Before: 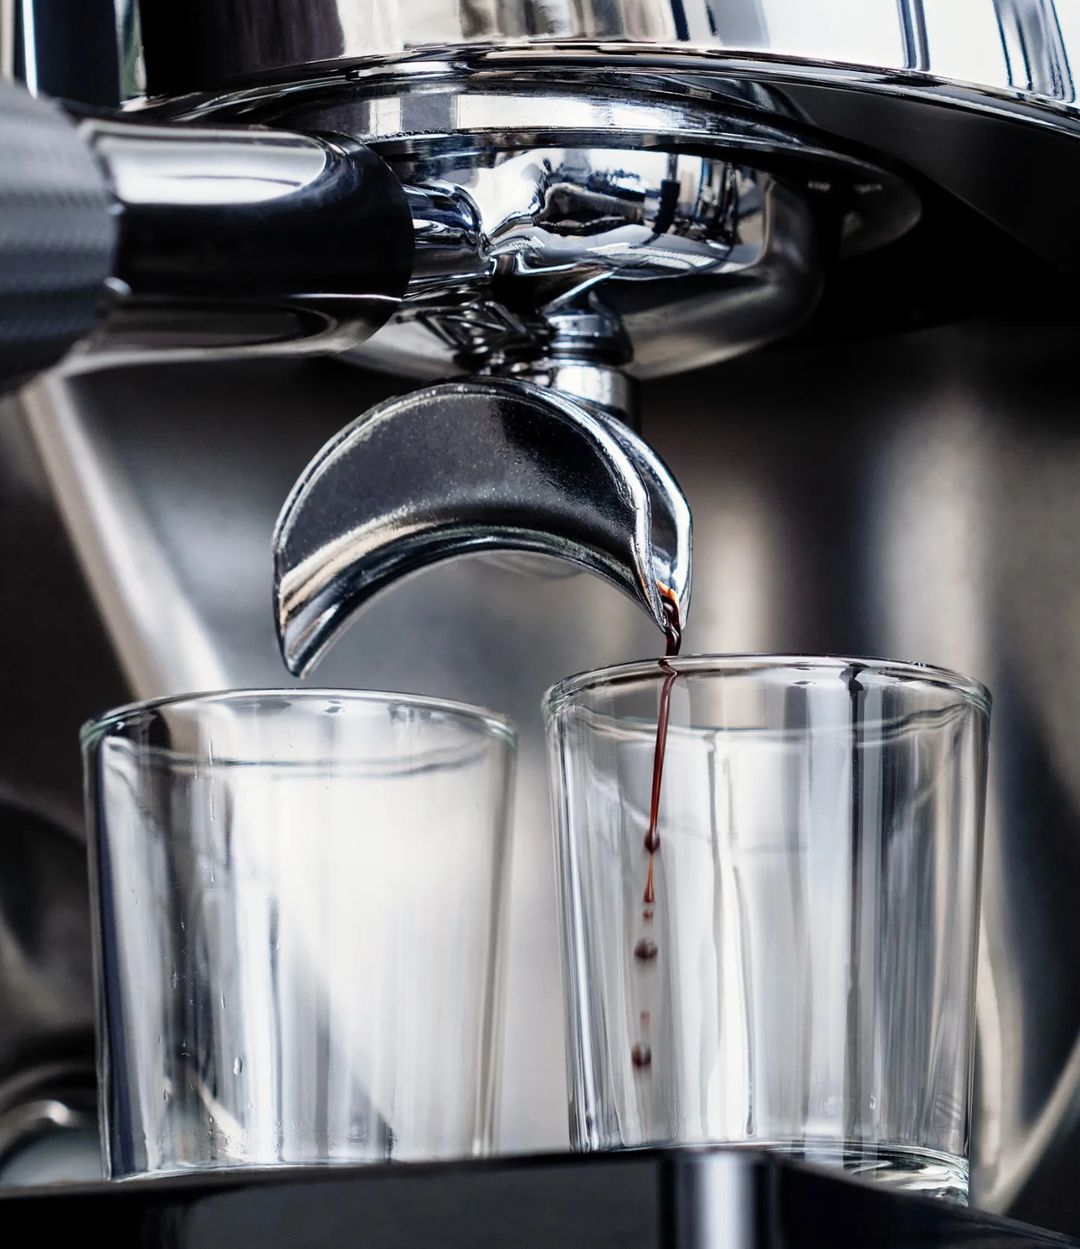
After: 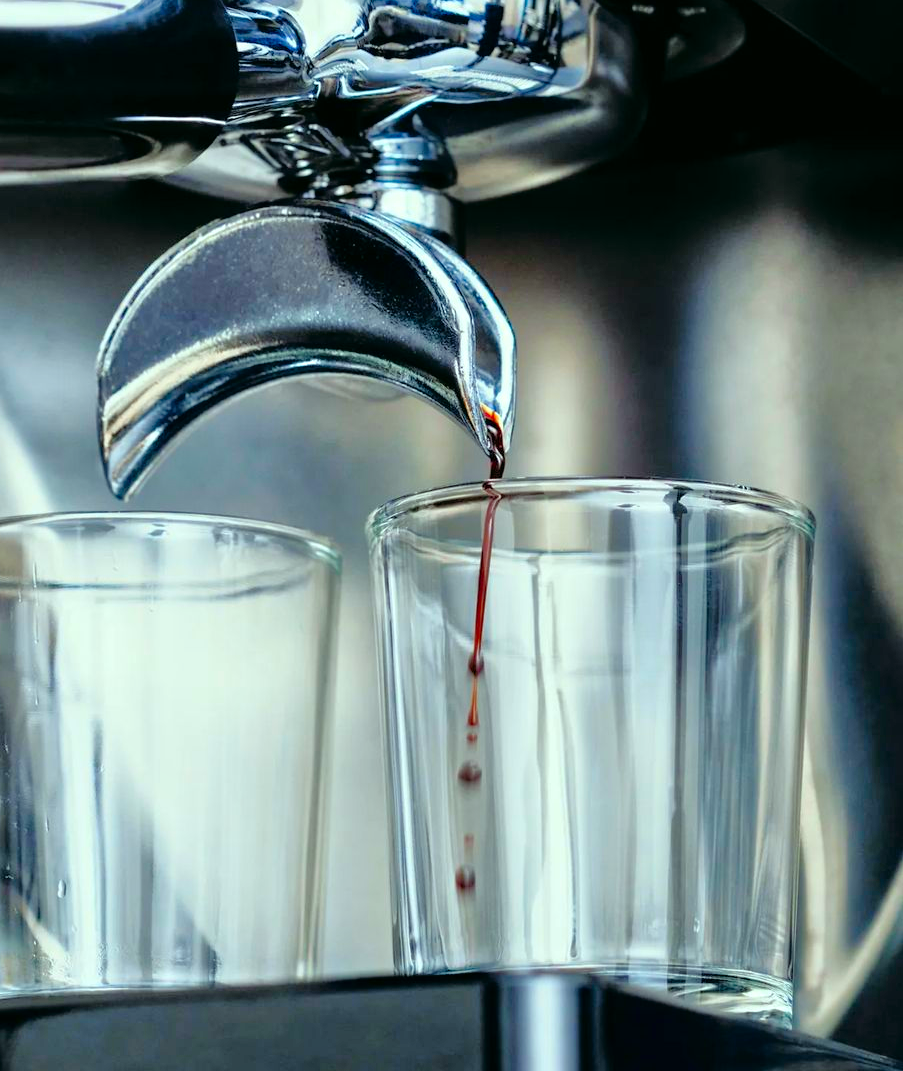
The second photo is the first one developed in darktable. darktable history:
tone equalizer: -7 EV 0.15 EV, -6 EV 0.6 EV, -5 EV 1.15 EV, -4 EV 1.33 EV, -3 EV 1.15 EV, -2 EV 0.6 EV, -1 EV 0.15 EV, mask exposure compensation -0.5 EV
crop: left 16.315%, top 14.246%
contrast brightness saturation: saturation 0.1
color correction: highlights a* -7.33, highlights b* 1.26, shadows a* -3.55, saturation 1.4
